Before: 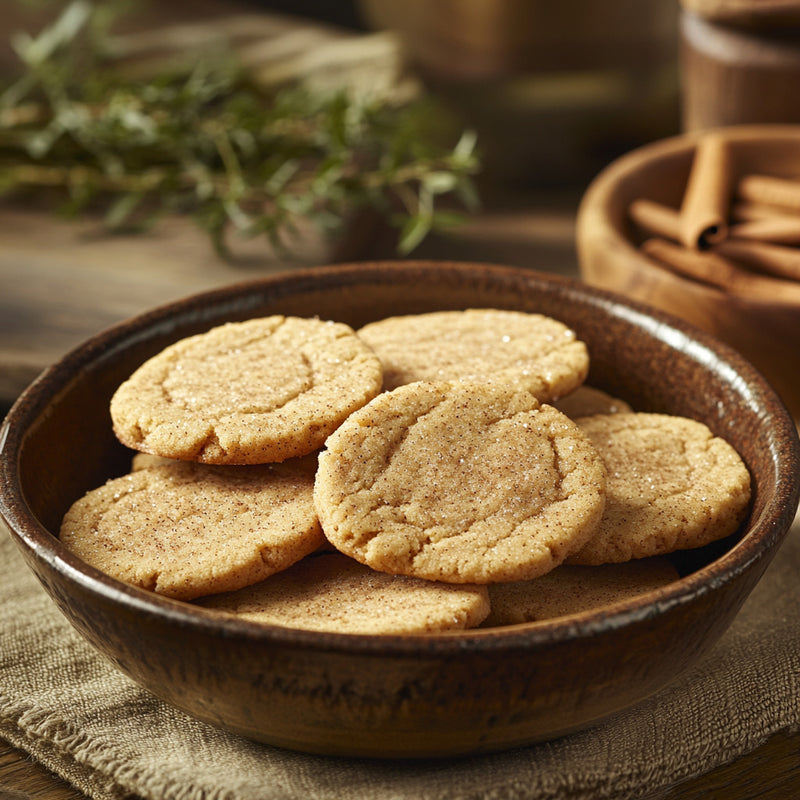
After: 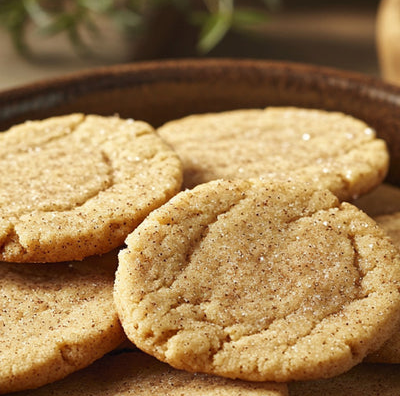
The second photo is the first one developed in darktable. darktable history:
crop: left 25.01%, top 25.357%, right 24.915%, bottom 25.057%
